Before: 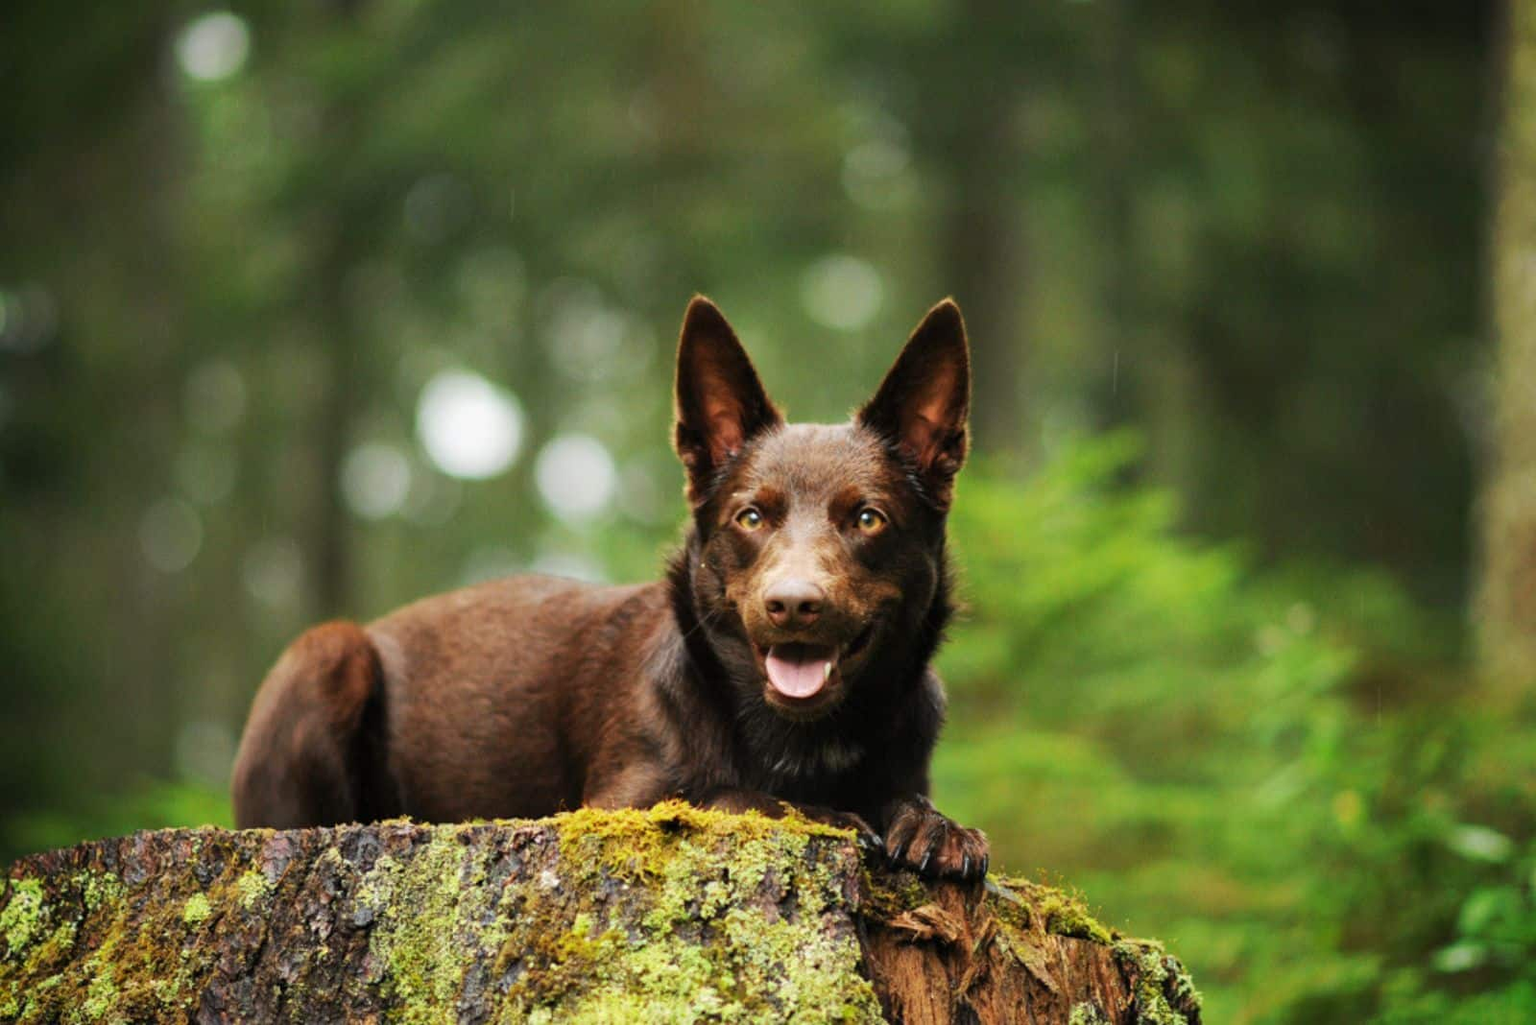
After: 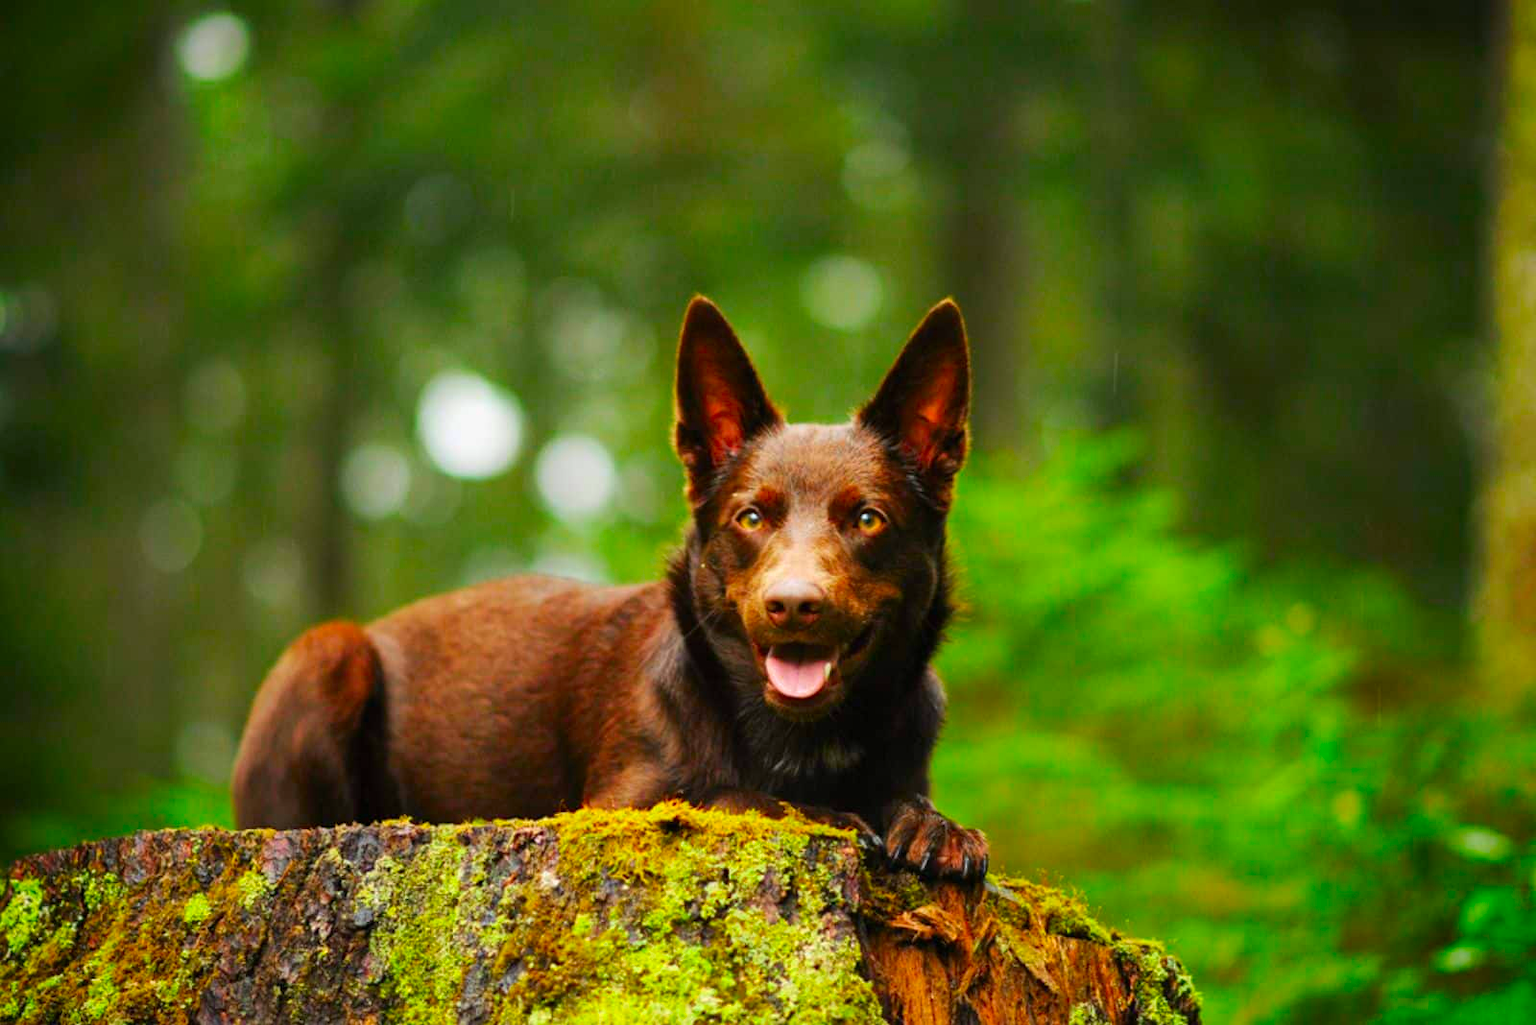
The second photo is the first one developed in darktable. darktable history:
color correction: highlights b* 0.053, saturation 1.79
tone equalizer: on, module defaults
